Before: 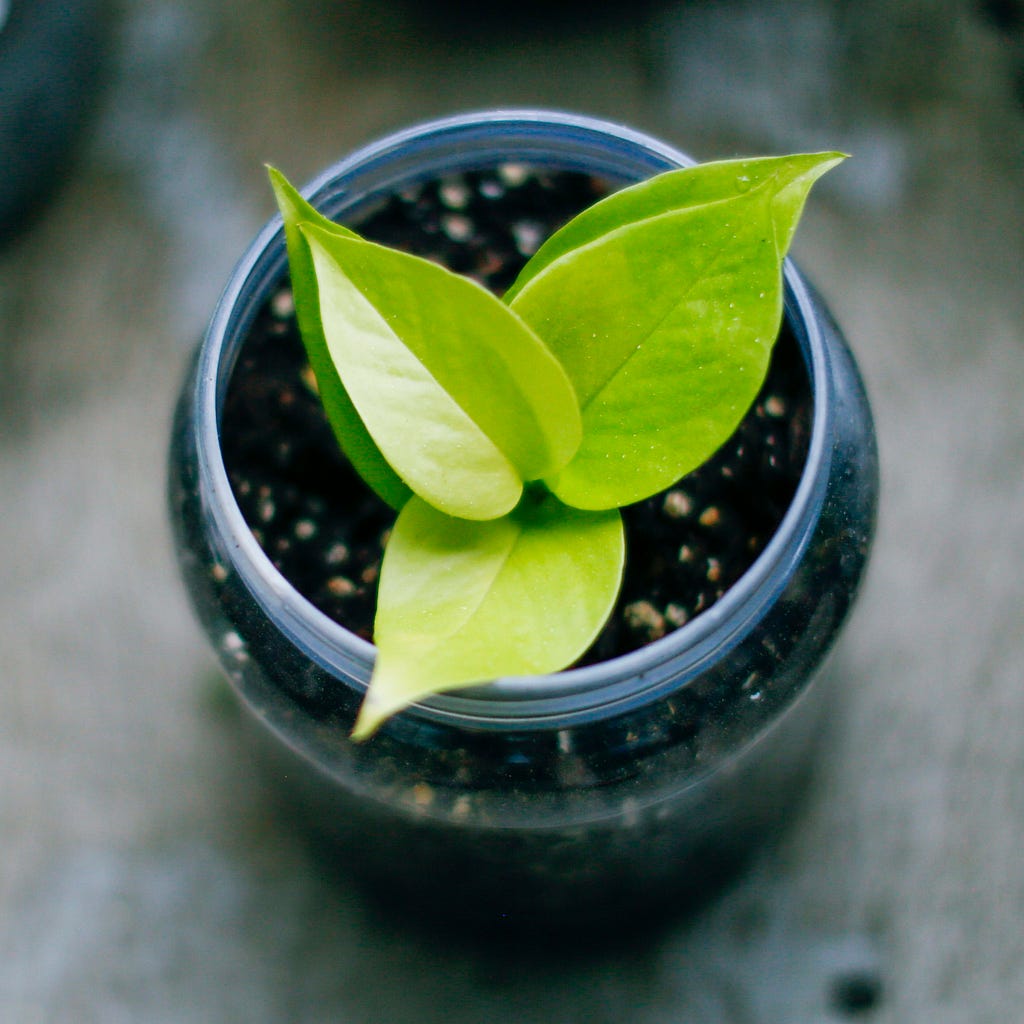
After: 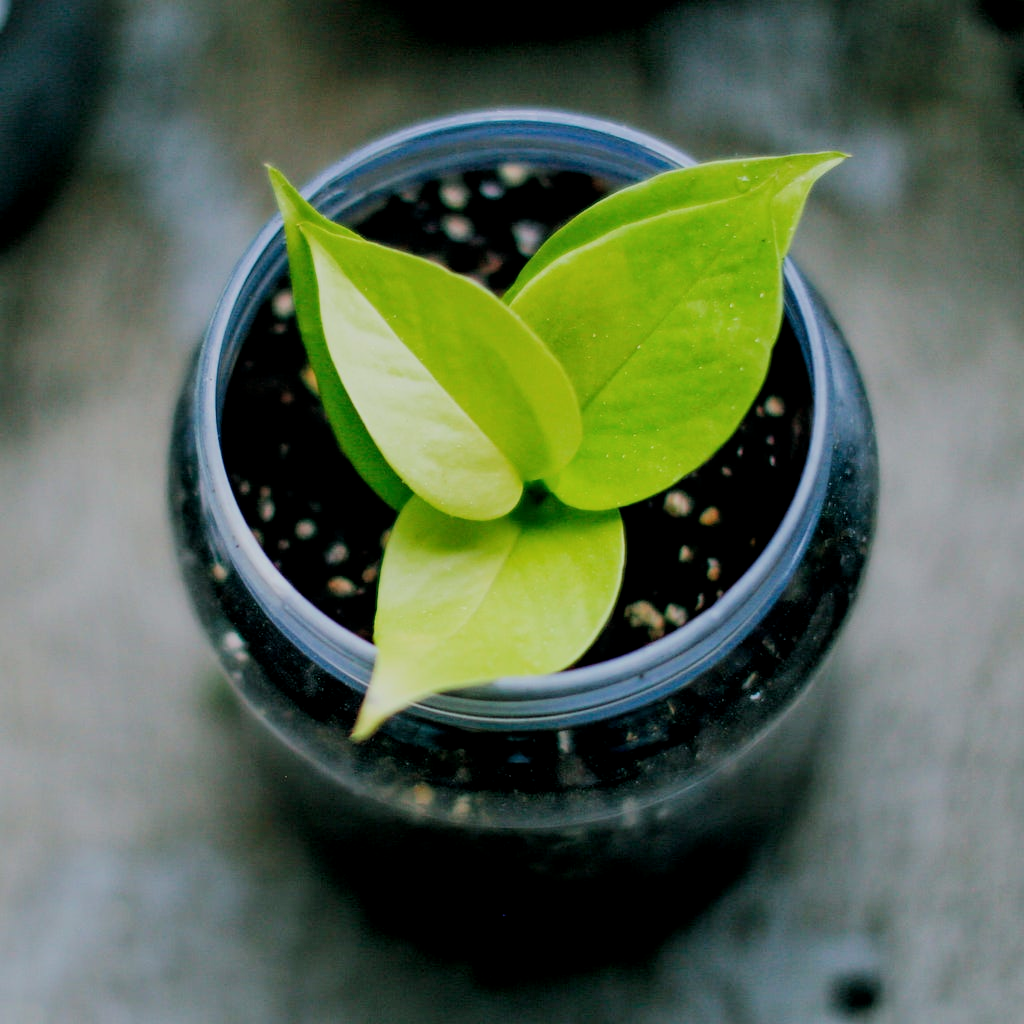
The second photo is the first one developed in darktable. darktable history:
local contrast: highlights 107%, shadows 100%, detail 120%, midtone range 0.2
filmic rgb: black relative exposure -6.91 EV, white relative exposure 5.63 EV, hardness 2.86, color science v6 (2022)
